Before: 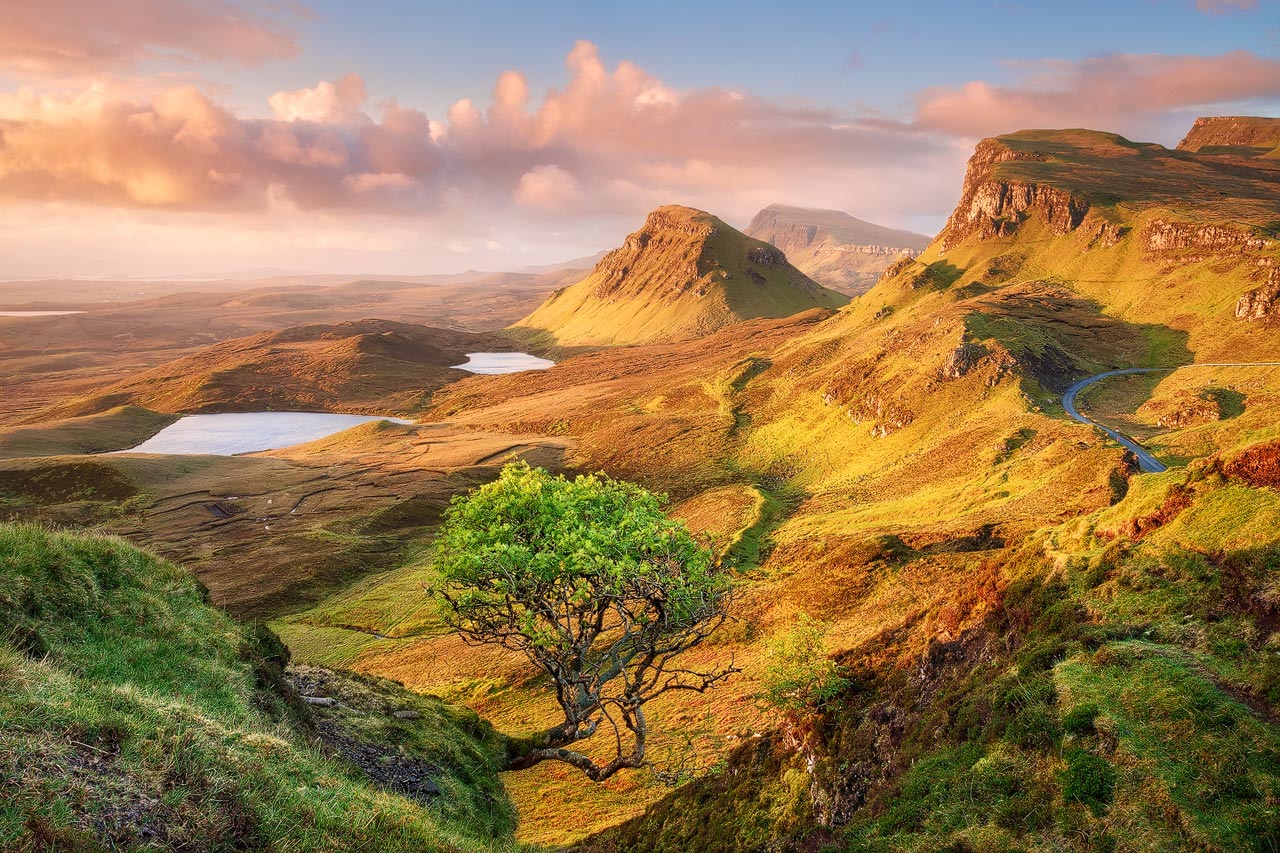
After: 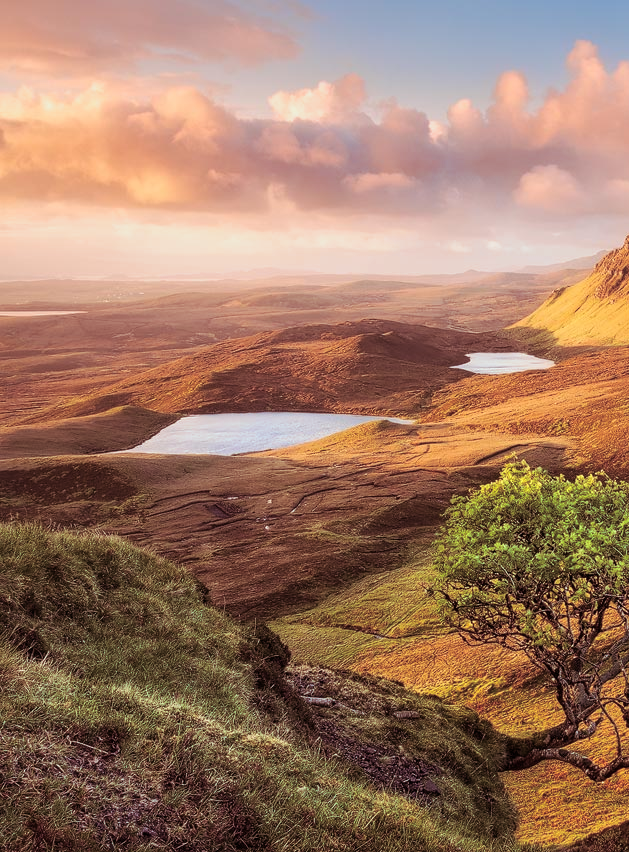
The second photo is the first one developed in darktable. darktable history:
crop and rotate: left 0%, top 0%, right 50.845%
split-toning: highlights › hue 180°
